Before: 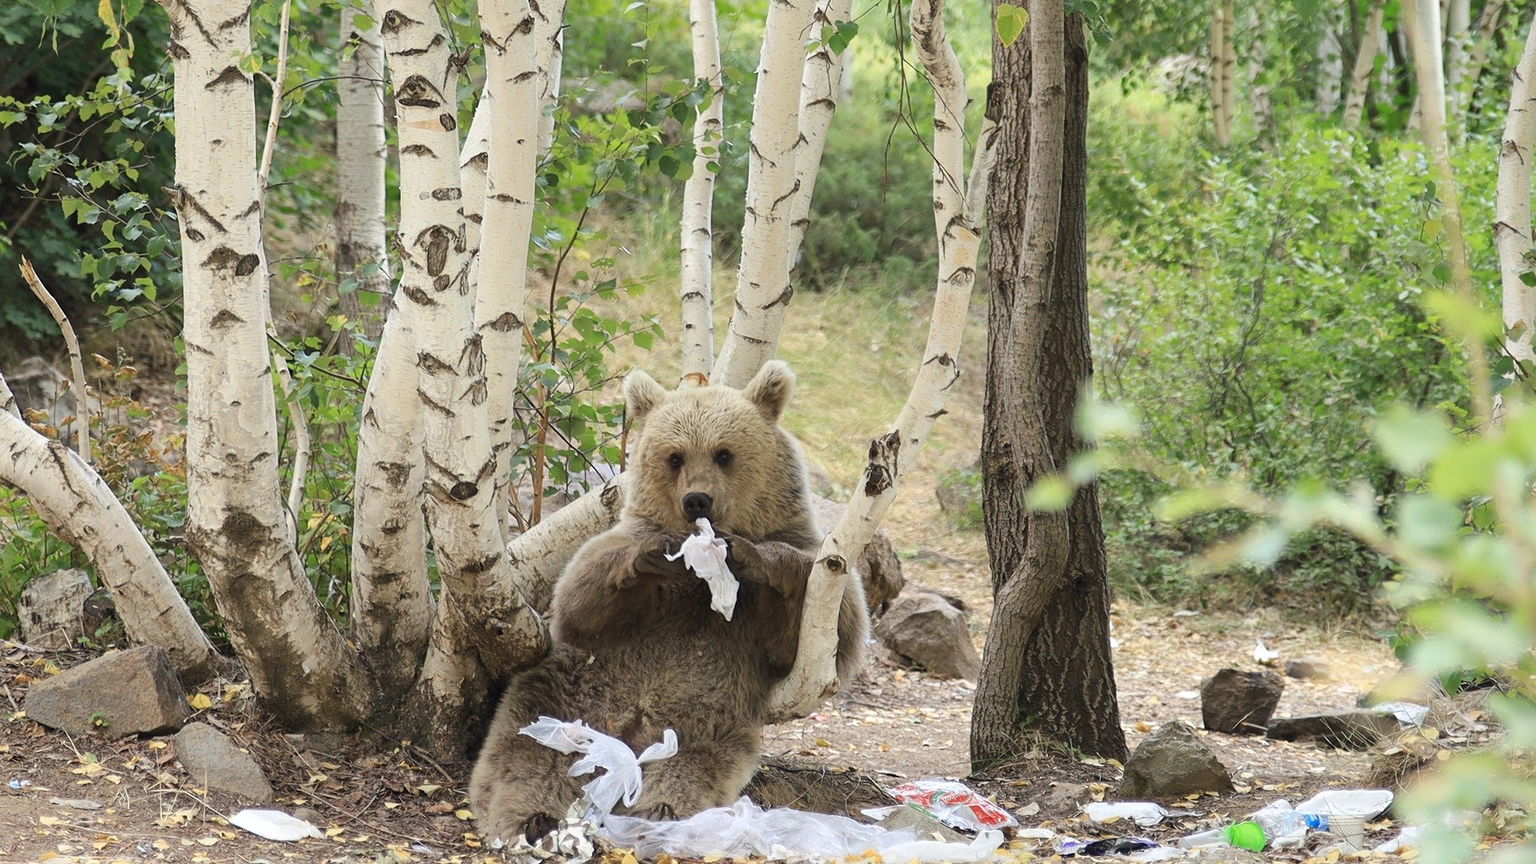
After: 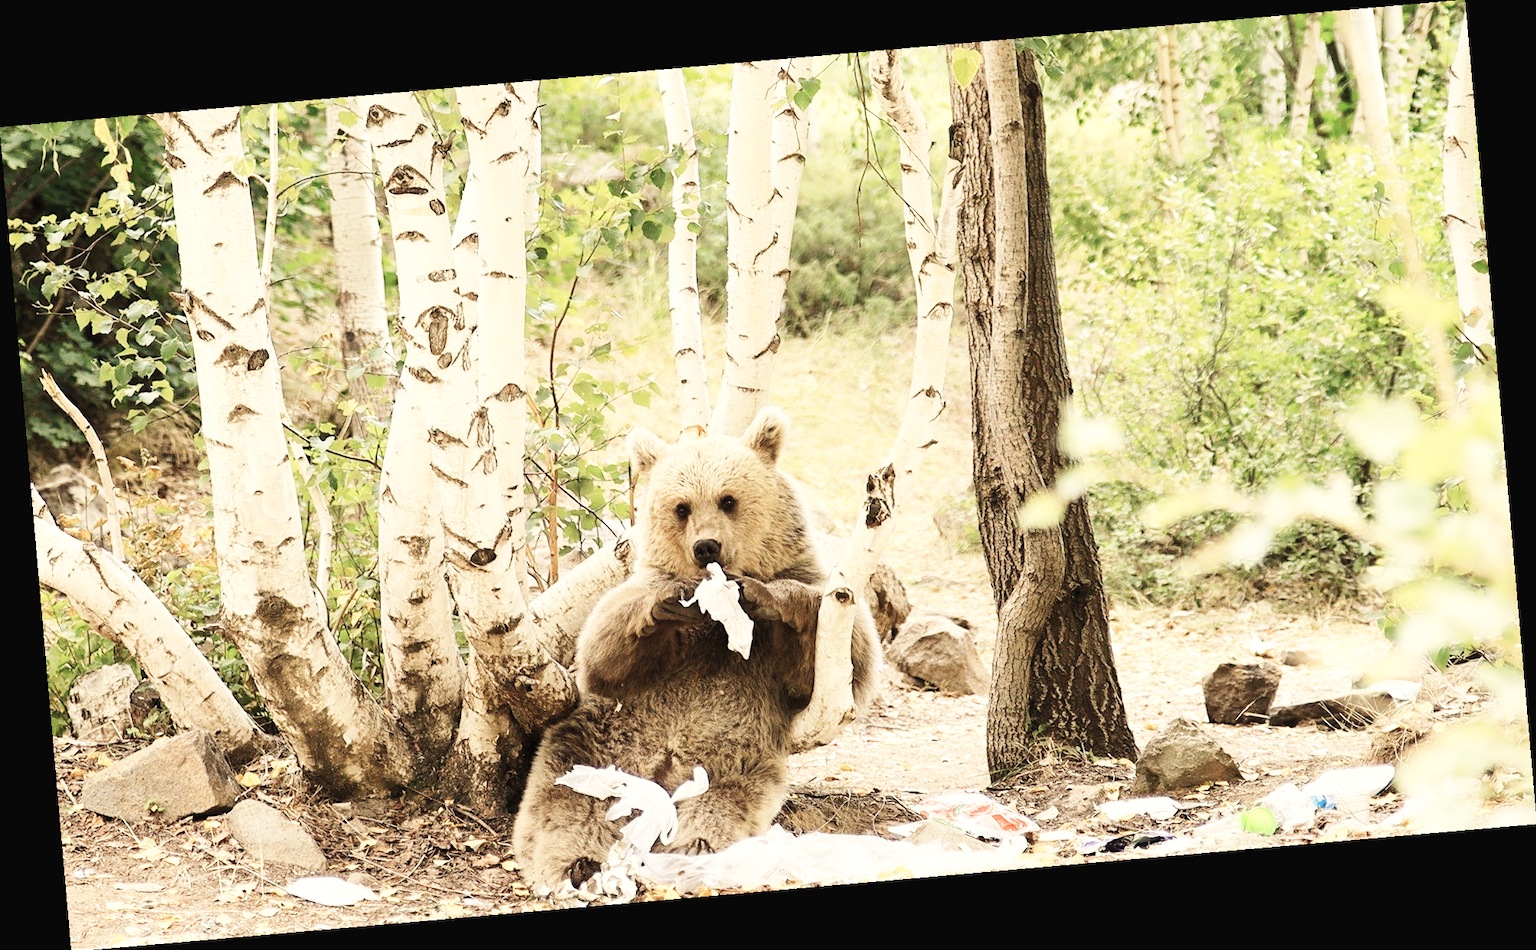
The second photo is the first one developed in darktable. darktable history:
white balance: red 1.138, green 0.996, blue 0.812
contrast brightness saturation: contrast 0.1, saturation -0.3
rotate and perspective: rotation -4.98°, automatic cropping off
base curve: curves: ch0 [(0, 0.003) (0.001, 0.002) (0.006, 0.004) (0.02, 0.022) (0.048, 0.086) (0.094, 0.234) (0.162, 0.431) (0.258, 0.629) (0.385, 0.8) (0.548, 0.918) (0.751, 0.988) (1, 1)], preserve colors none
